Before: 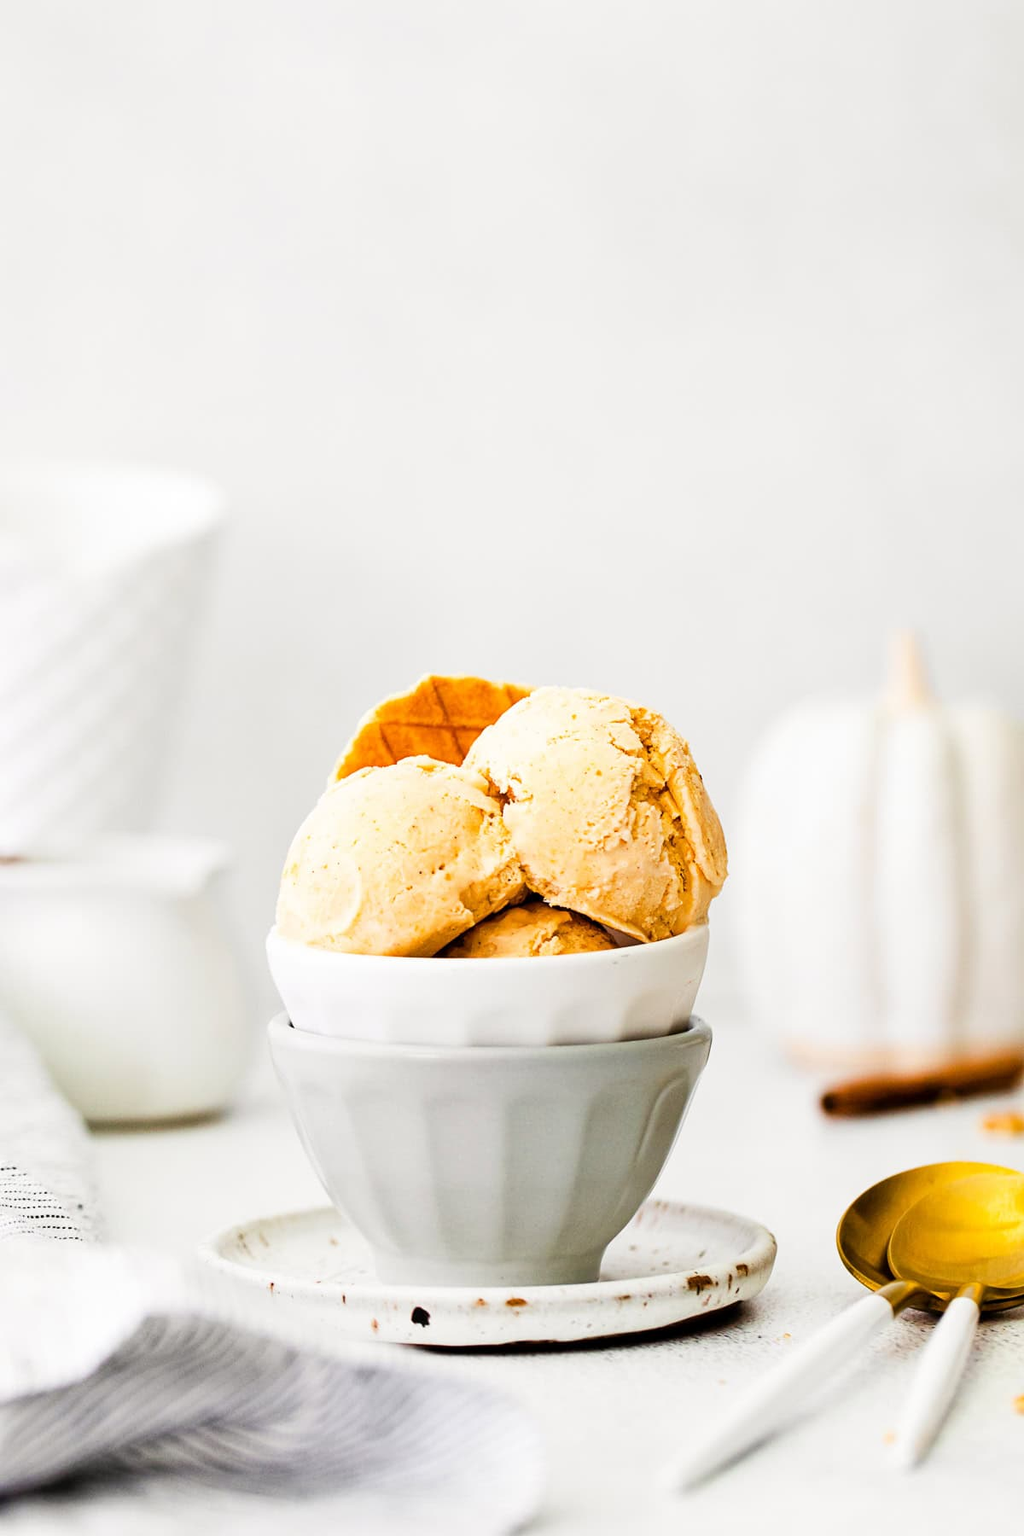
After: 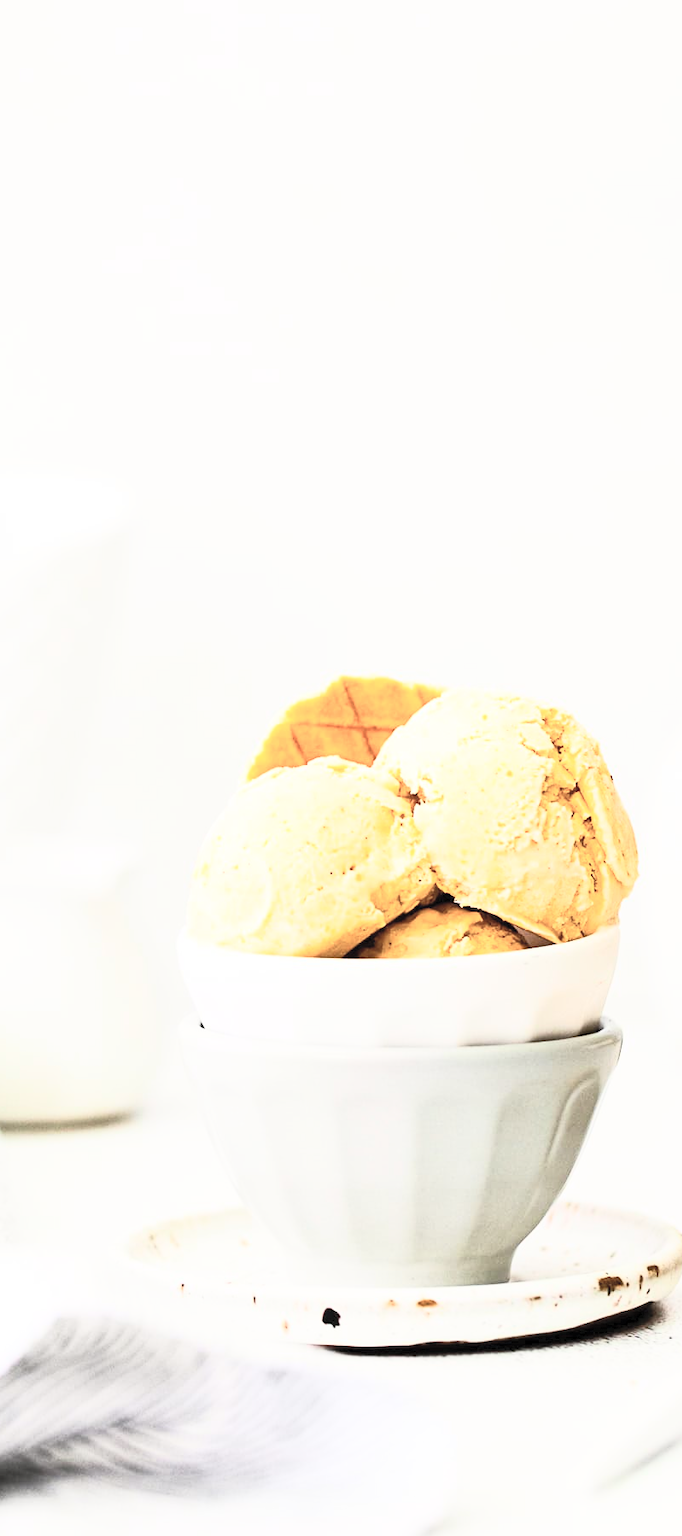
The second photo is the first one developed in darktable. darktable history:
contrast brightness saturation: contrast 0.43, brightness 0.56, saturation -0.19
crop and rotate: left 8.786%, right 24.548%
